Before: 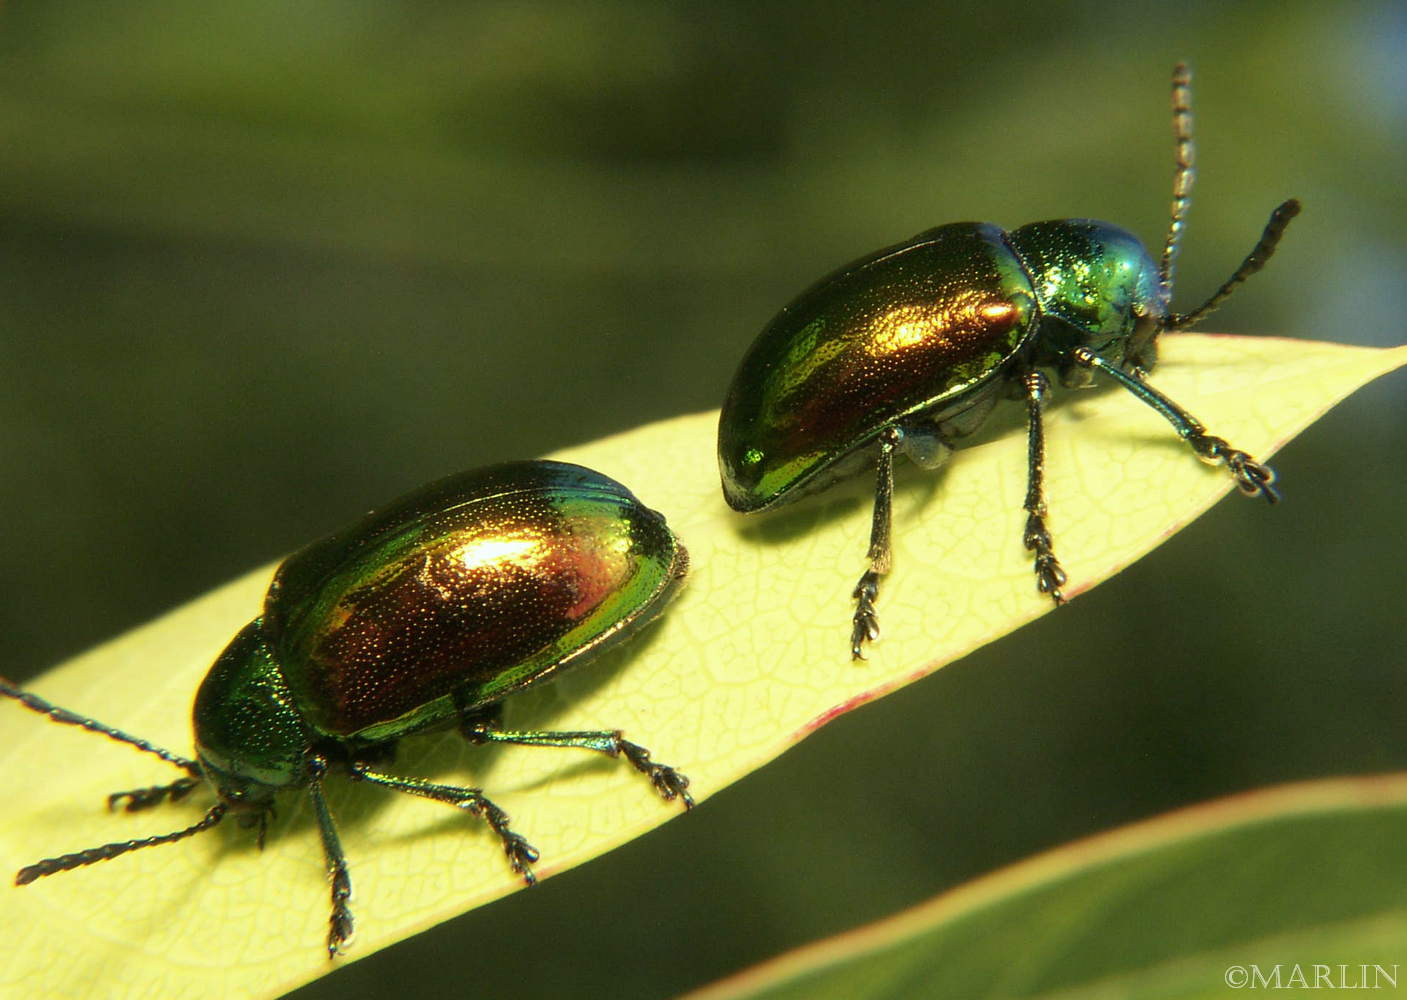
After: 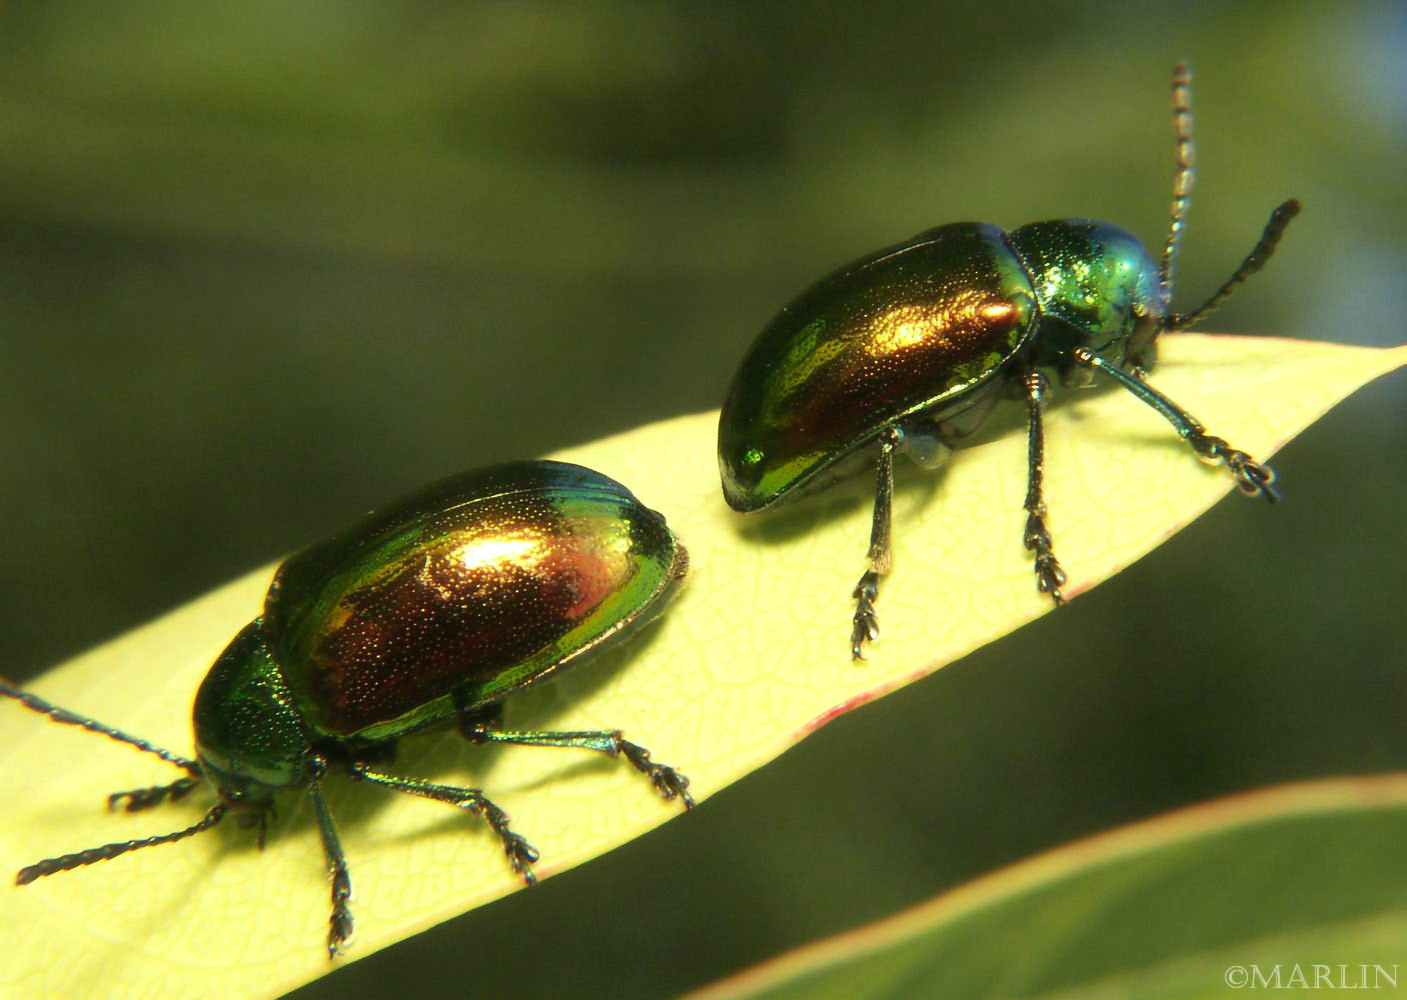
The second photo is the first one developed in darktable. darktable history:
exposure: exposure 0.15 EV, compensate highlight preservation false
contrast equalizer: octaves 7, y [[0.502, 0.505, 0.512, 0.529, 0.564, 0.588], [0.5 ×6], [0.502, 0.505, 0.512, 0.529, 0.564, 0.588], [0, 0.001, 0.001, 0.004, 0.008, 0.011], [0, 0.001, 0.001, 0.004, 0.008, 0.011]], mix -1
